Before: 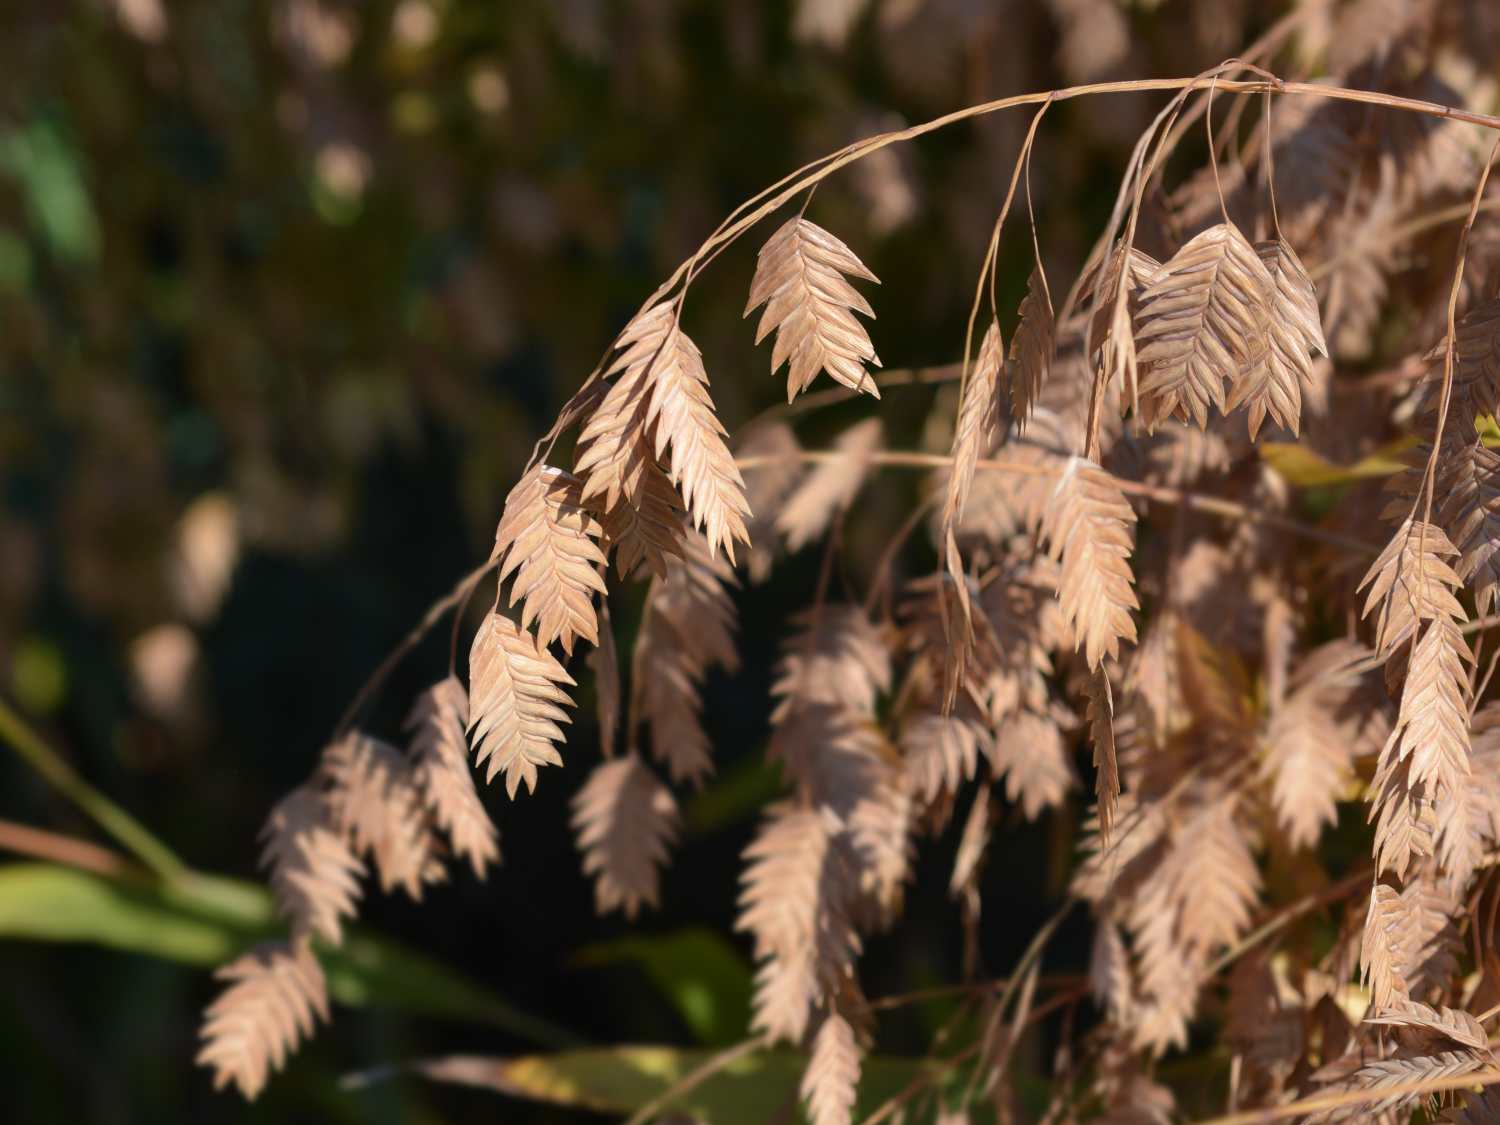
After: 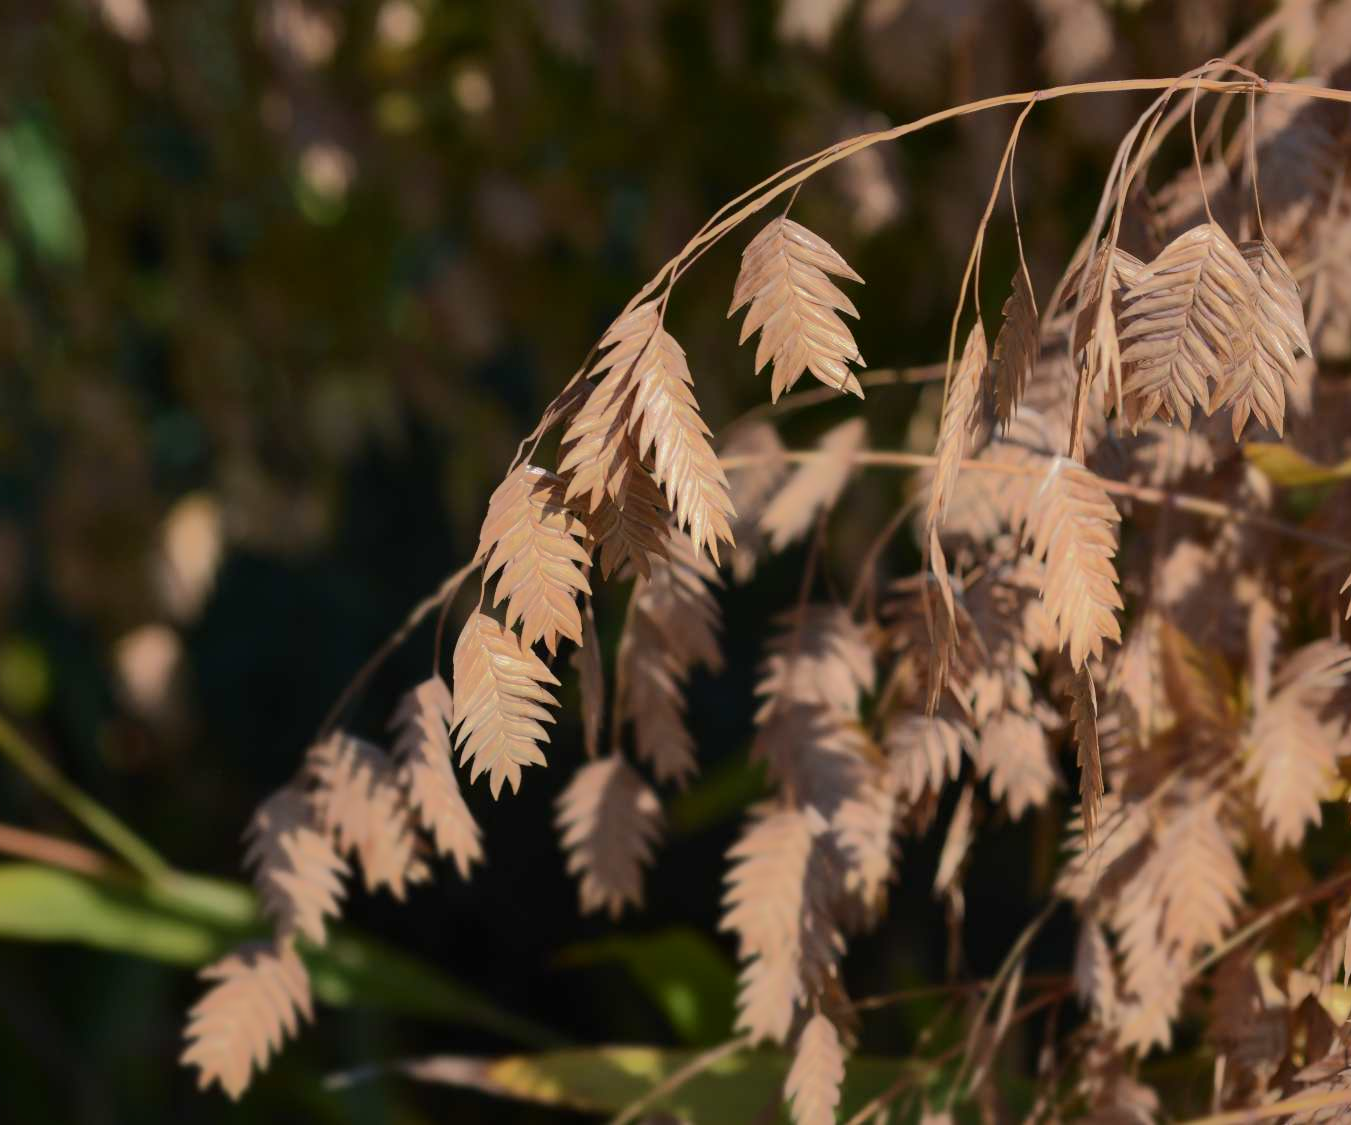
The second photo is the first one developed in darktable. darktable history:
crop and rotate: left 1.088%, right 8.807%
shadows and highlights: shadows -19.91, highlights -73.15
